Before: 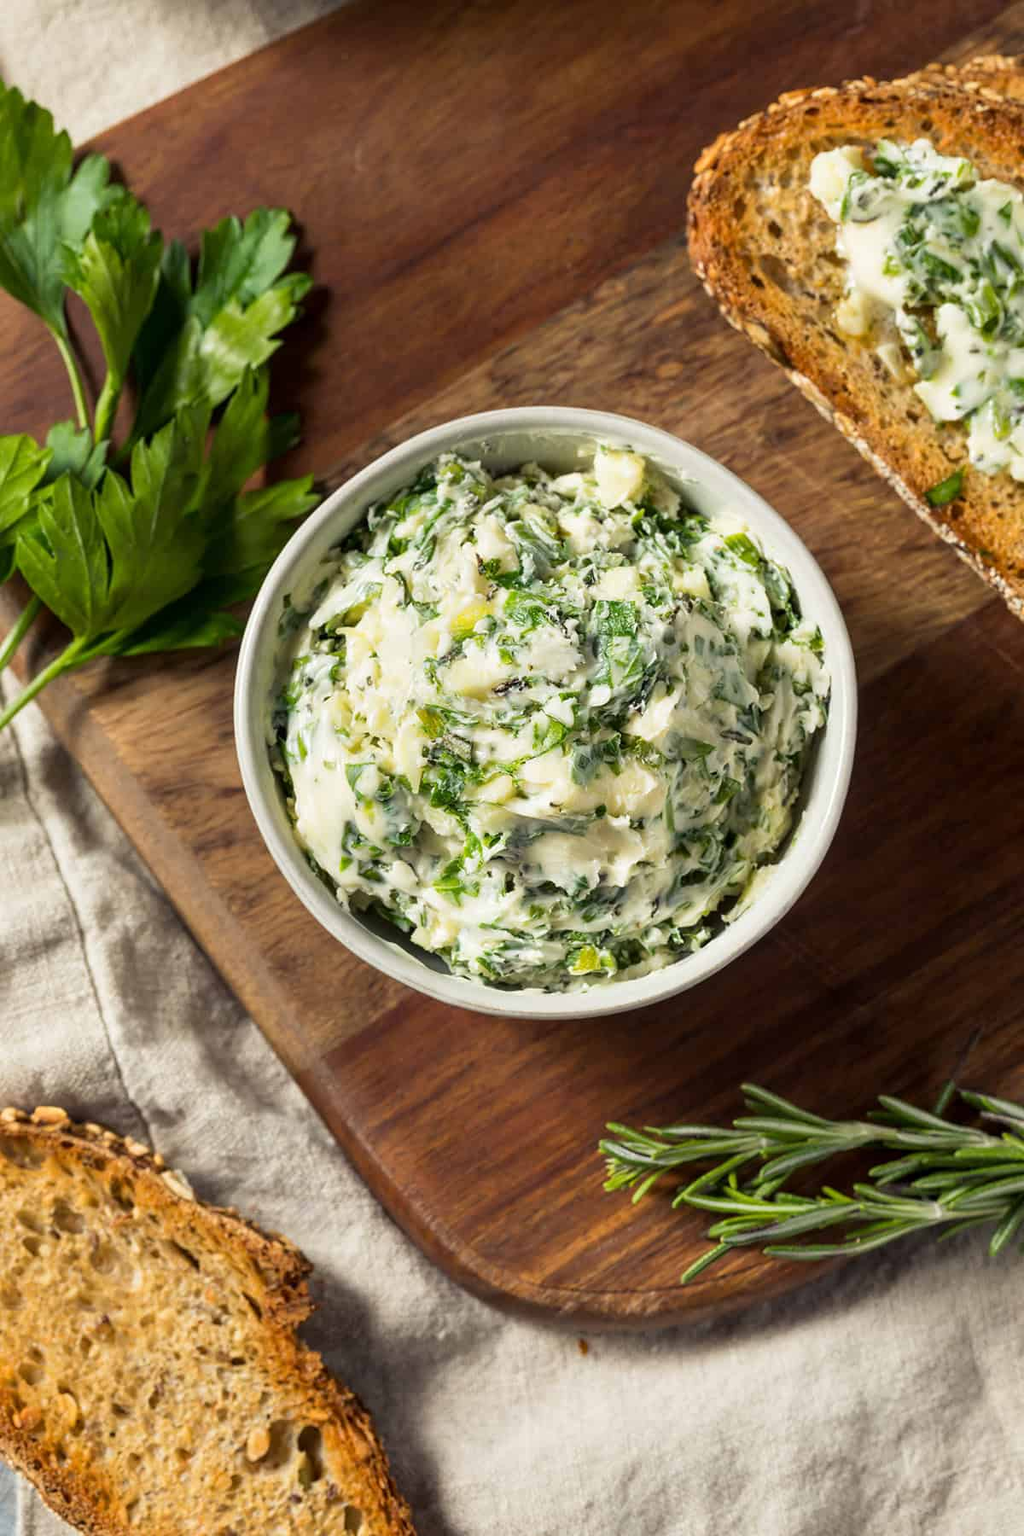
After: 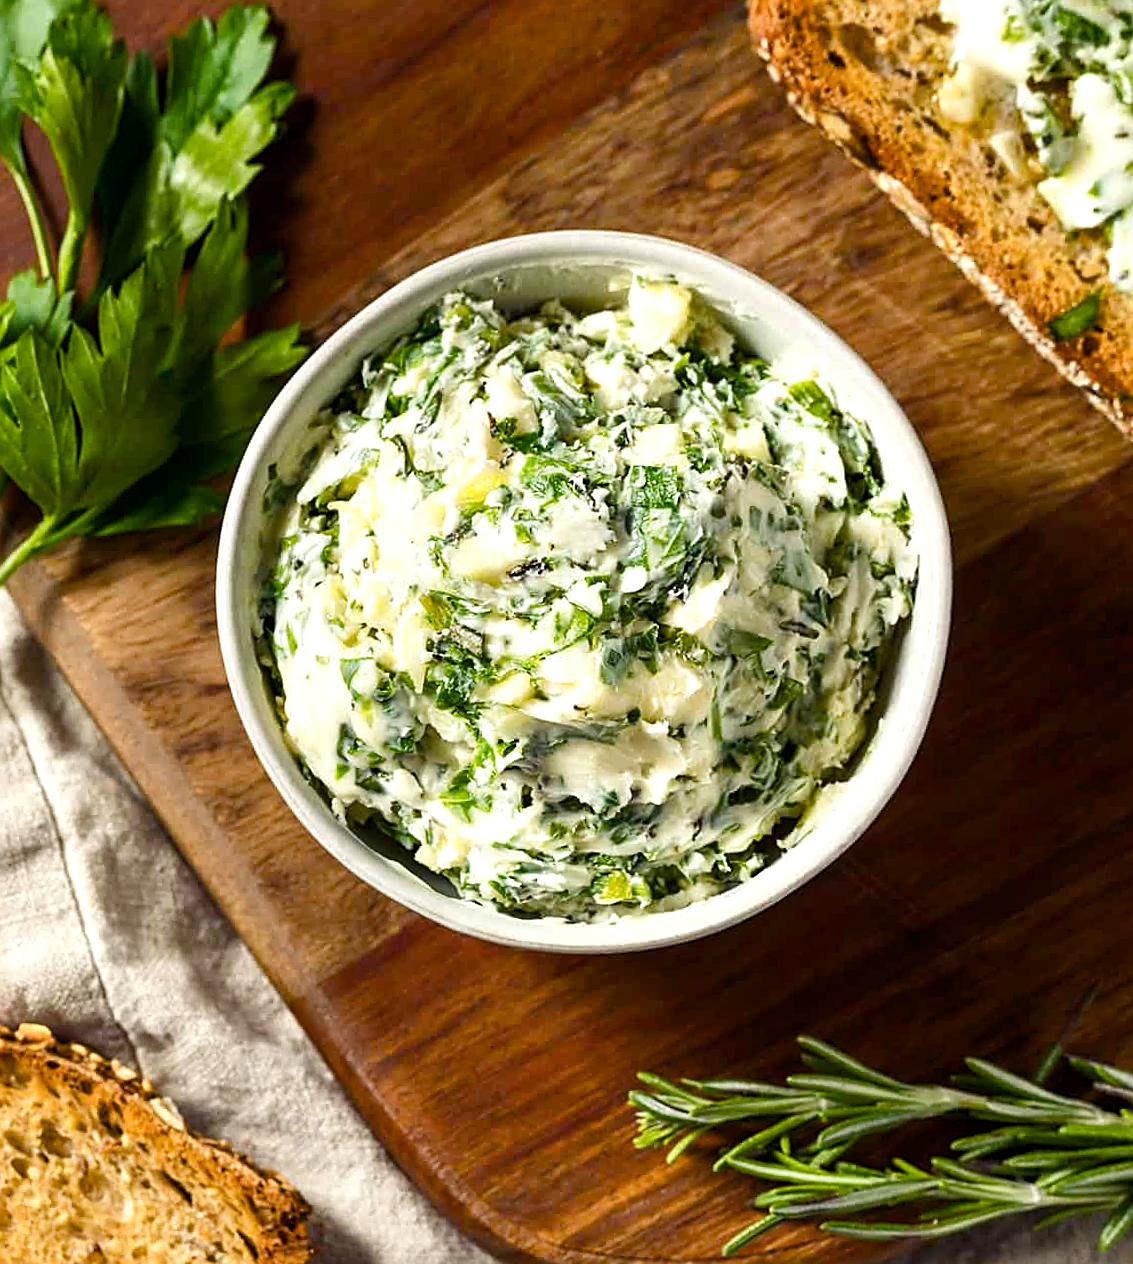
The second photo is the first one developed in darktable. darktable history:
sharpen: on, module defaults
color balance rgb: perceptual saturation grading › global saturation 20%, perceptual saturation grading › highlights -25%, perceptual saturation grading › shadows 50%
tone equalizer: -8 EV -0.417 EV, -7 EV -0.389 EV, -6 EV -0.333 EV, -5 EV -0.222 EV, -3 EV 0.222 EV, -2 EV 0.333 EV, -1 EV 0.389 EV, +0 EV 0.417 EV, edges refinement/feathering 500, mask exposure compensation -1.57 EV, preserve details no
rotate and perspective: rotation 0.062°, lens shift (vertical) 0.115, lens shift (horizontal) -0.133, crop left 0.047, crop right 0.94, crop top 0.061, crop bottom 0.94
crop: top 13.819%, bottom 11.169%
